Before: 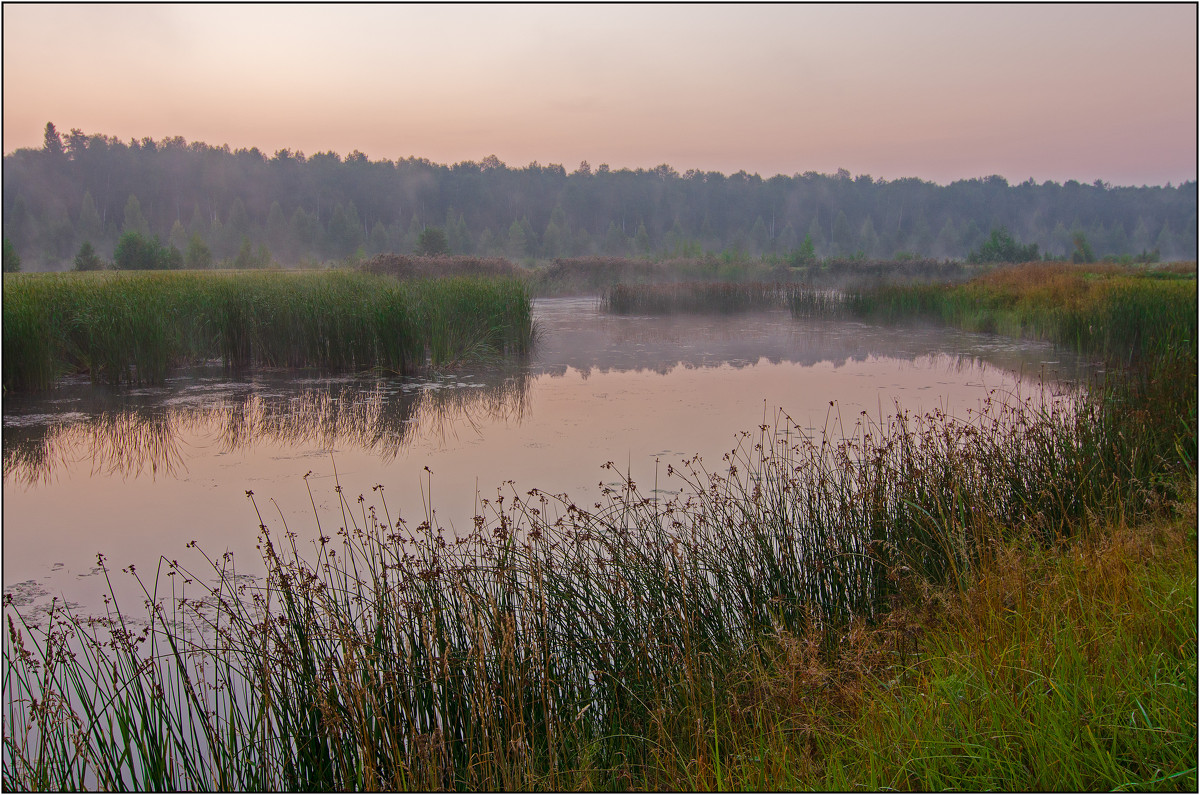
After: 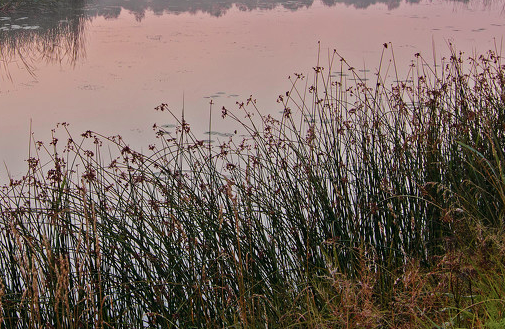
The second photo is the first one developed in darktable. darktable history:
levels: levels [0.016, 0.492, 0.969]
crop: left 37.178%, top 45.035%, right 20.698%, bottom 13.496%
tone curve: curves: ch0 [(0, 0.012) (0.056, 0.046) (0.218, 0.213) (0.606, 0.62) (0.82, 0.846) (1, 1)]; ch1 [(0, 0) (0.226, 0.261) (0.403, 0.437) (0.469, 0.472) (0.495, 0.499) (0.514, 0.504) (0.545, 0.555) (0.59, 0.598) (0.714, 0.733) (1, 1)]; ch2 [(0, 0) (0.269, 0.299) (0.459, 0.45) (0.498, 0.499) (0.523, 0.512) (0.568, 0.558) (0.634, 0.617) (0.702, 0.662) (0.781, 0.775) (1, 1)], color space Lab, independent channels, preserve colors none
